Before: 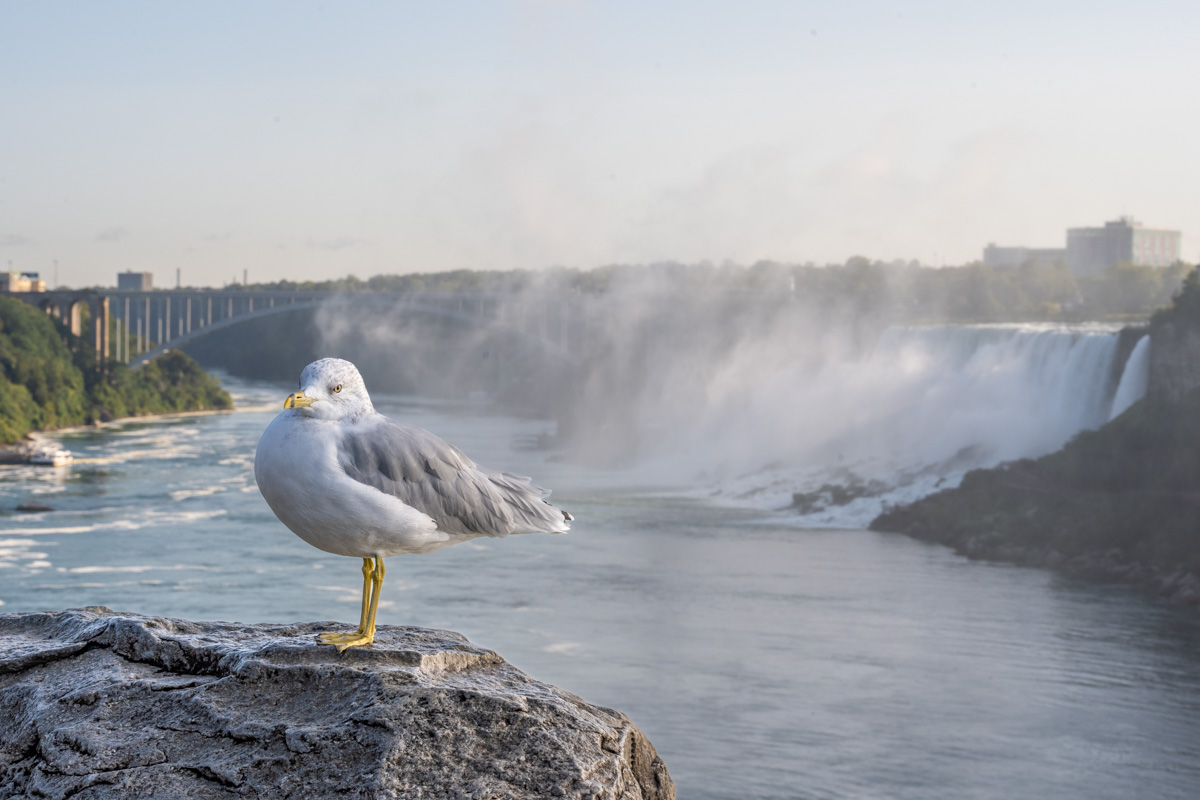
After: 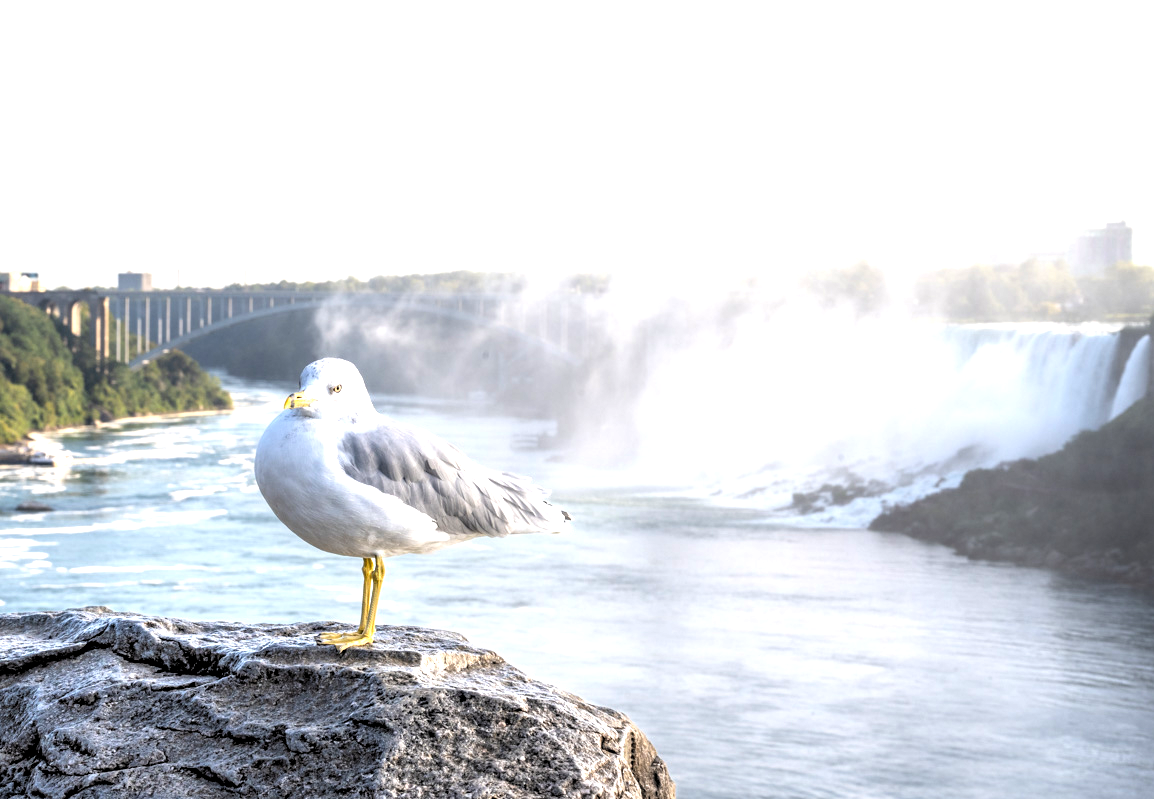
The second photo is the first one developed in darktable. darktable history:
tone equalizer: -8 EV -1.06 EV, -7 EV -0.998 EV, -6 EV -0.842 EV, -5 EV -0.559 EV, -3 EV 0.56 EV, -2 EV 0.85 EV, -1 EV 1 EV, +0 EV 1.08 EV
levels: black 0.107%, levels [0.062, 0.494, 0.925]
crop: right 3.831%, bottom 0.027%
